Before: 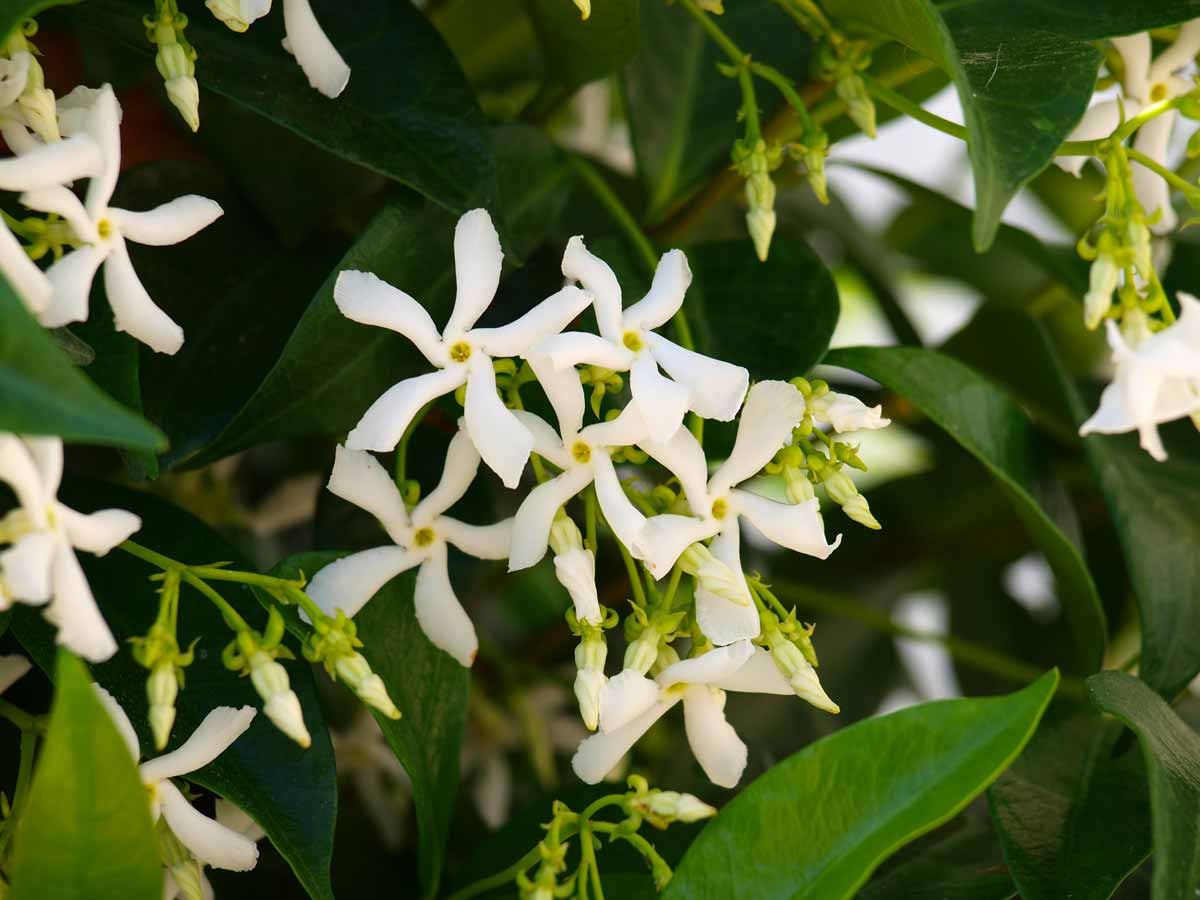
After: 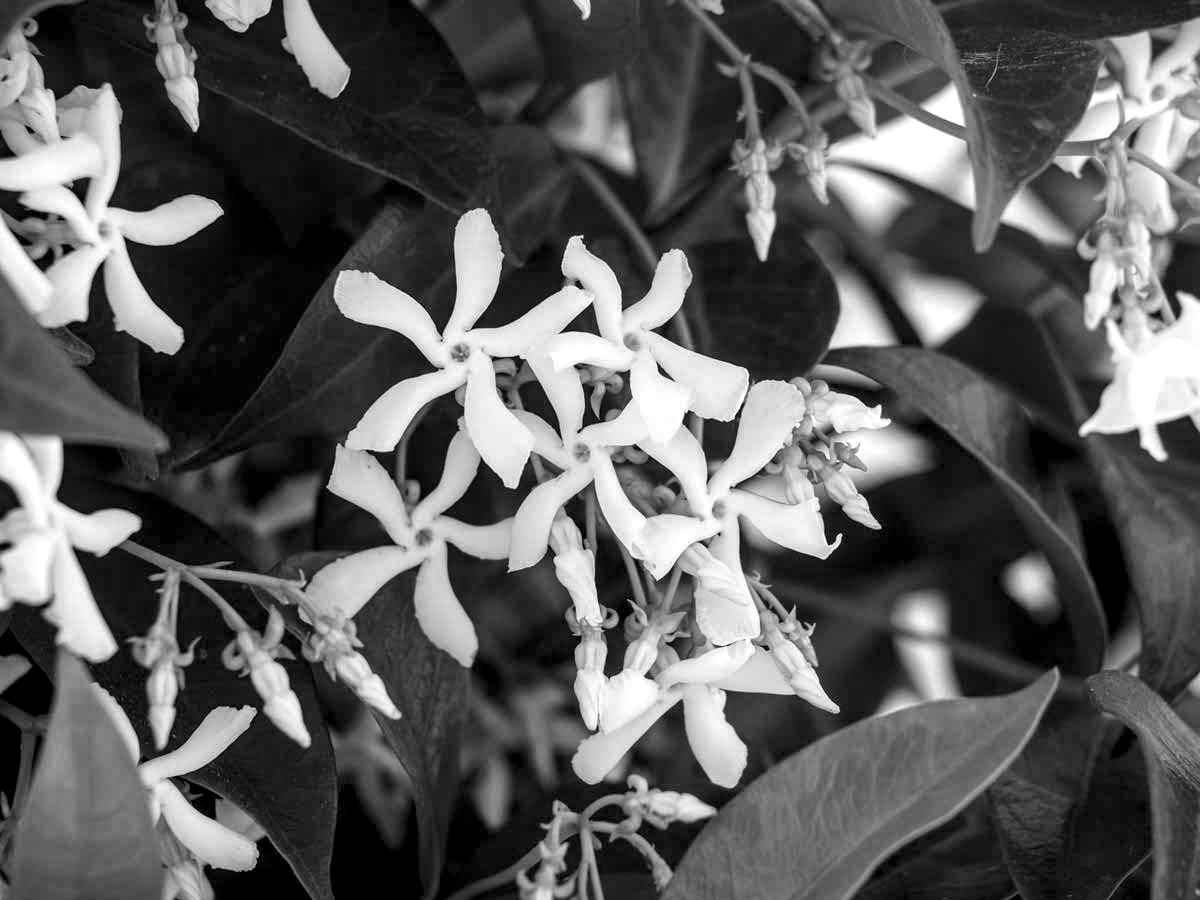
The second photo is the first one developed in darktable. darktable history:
local contrast: highlights 60%, shadows 60%, detail 160%
white balance: red 0.983, blue 1.036
monochrome: on, module defaults
